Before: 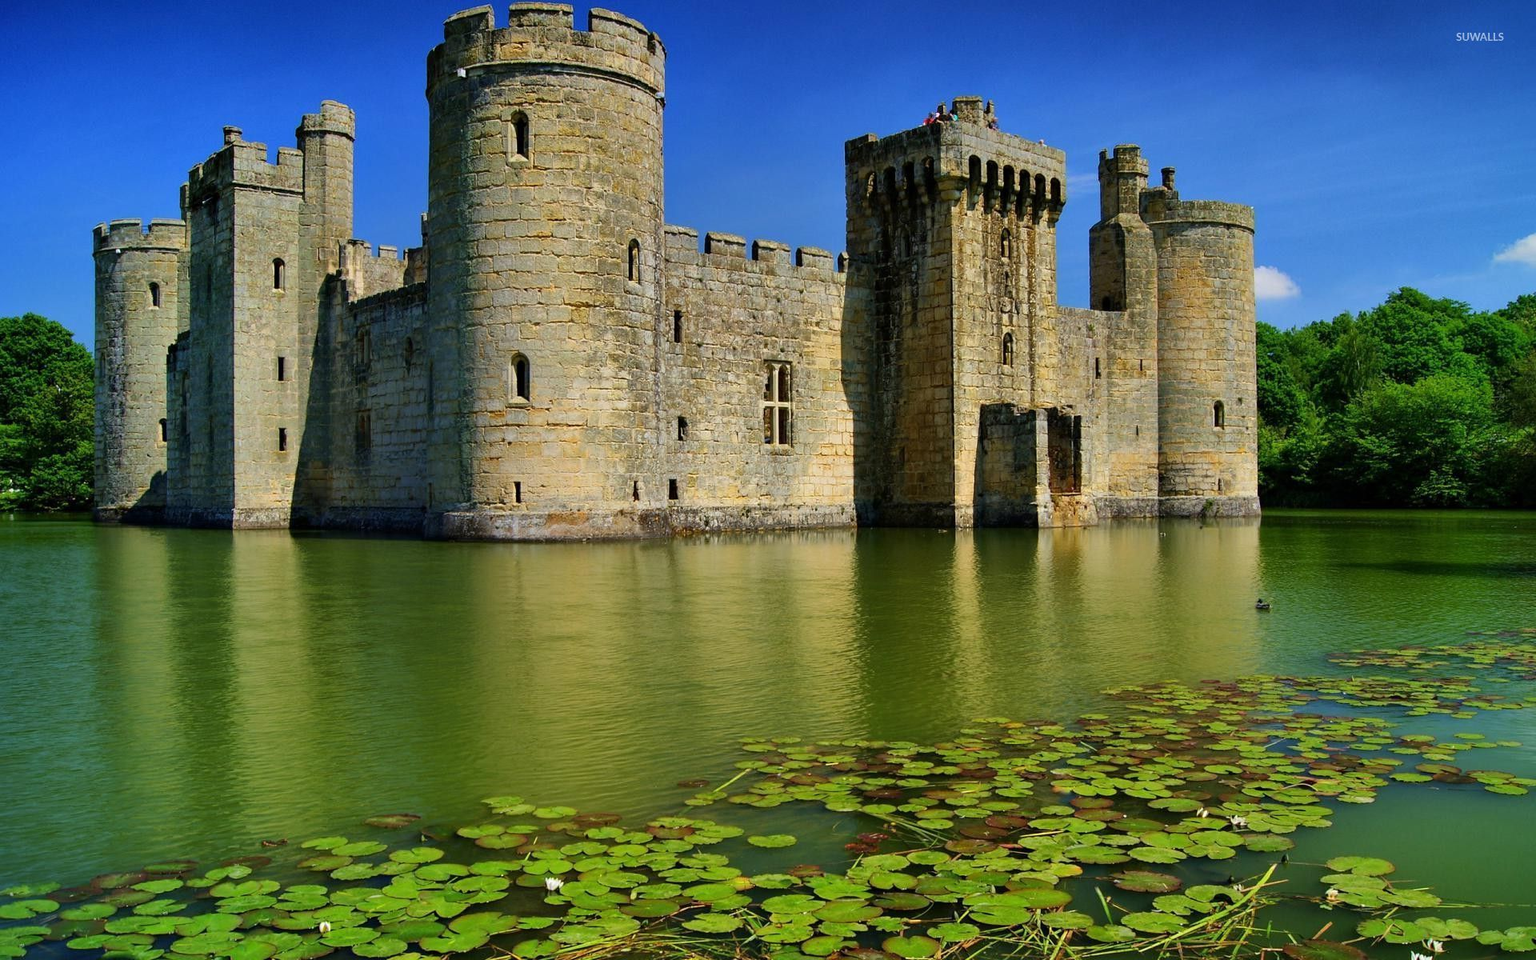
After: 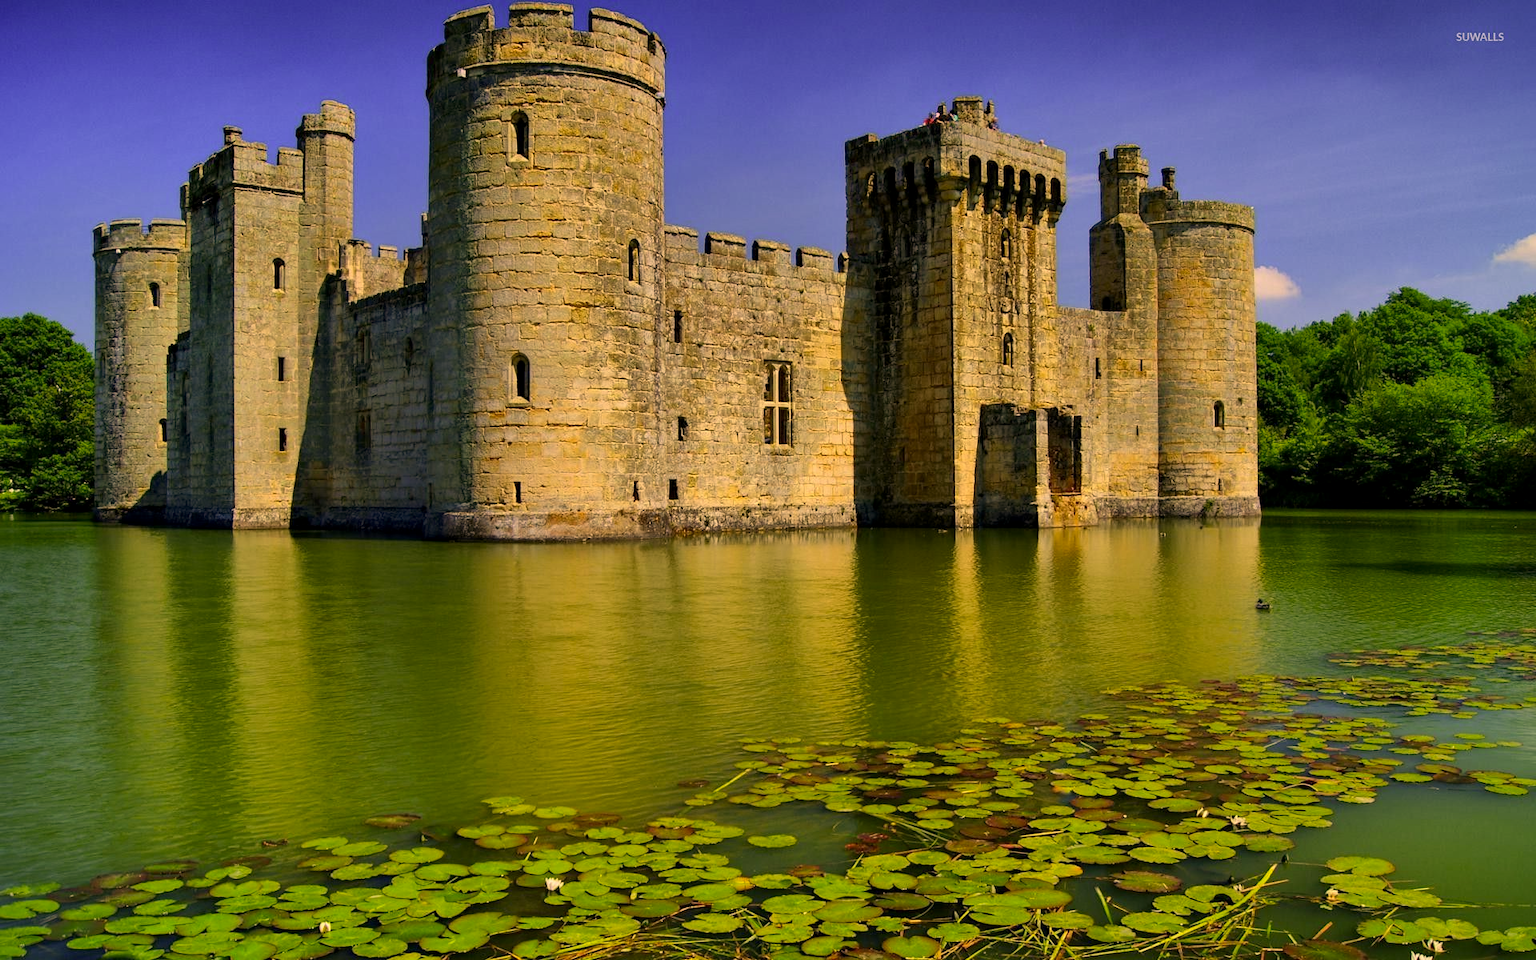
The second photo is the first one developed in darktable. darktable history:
local contrast: highlights 61%, shadows 105%, detail 107%, midtone range 0.525
color correction: highlights a* 14.88, highlights b* 30.99
